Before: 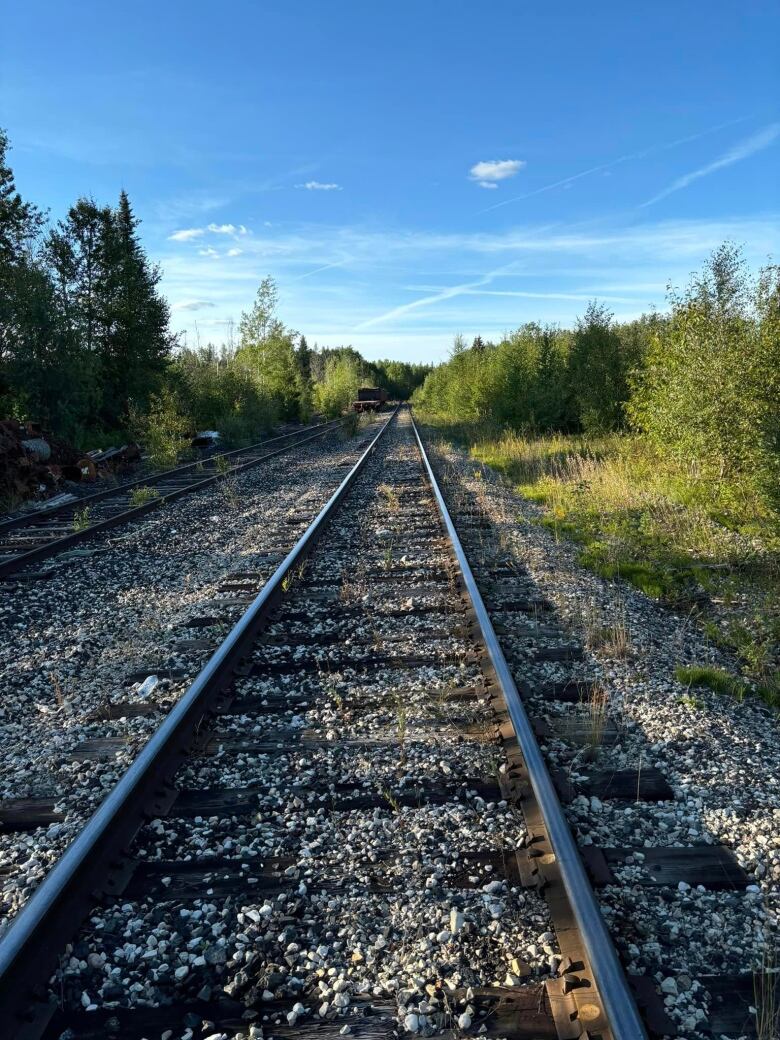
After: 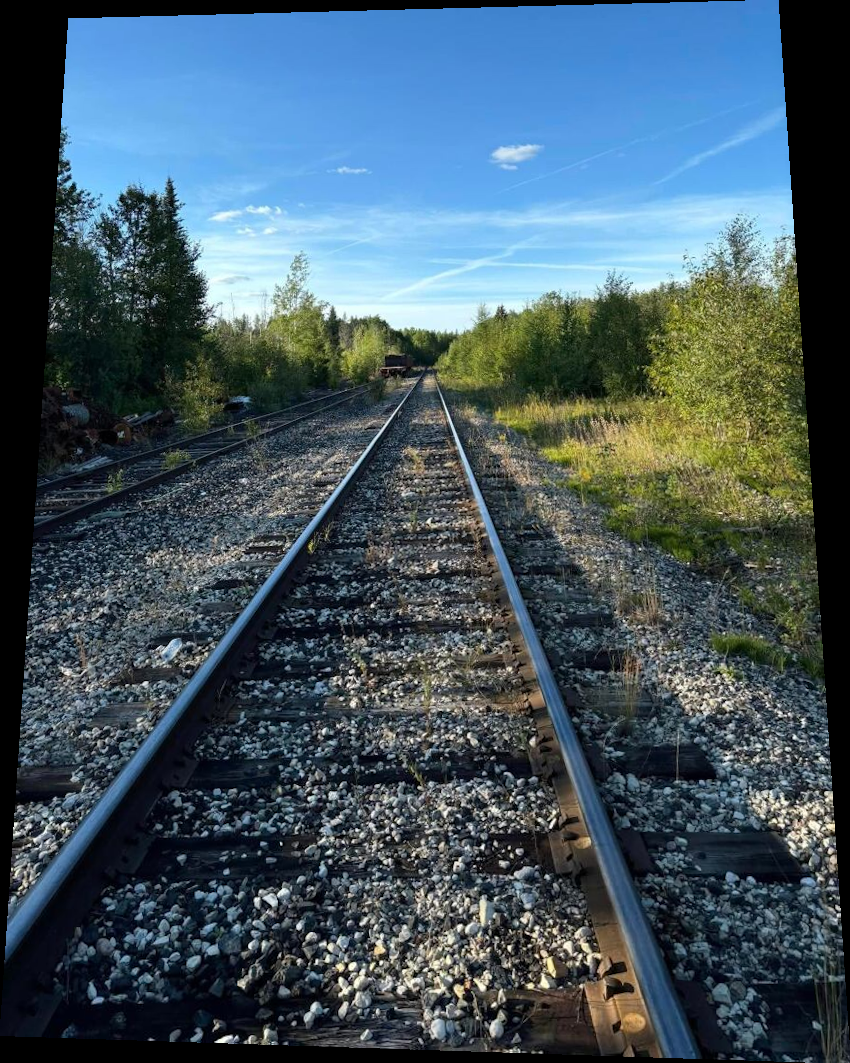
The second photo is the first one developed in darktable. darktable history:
white balance: emerald 1
rotate and perspective: rotation 0.128°, lens shift (vertical) -0.181, lens shift (horizontal) -0.044, shear 0.001, automatic cropping off
